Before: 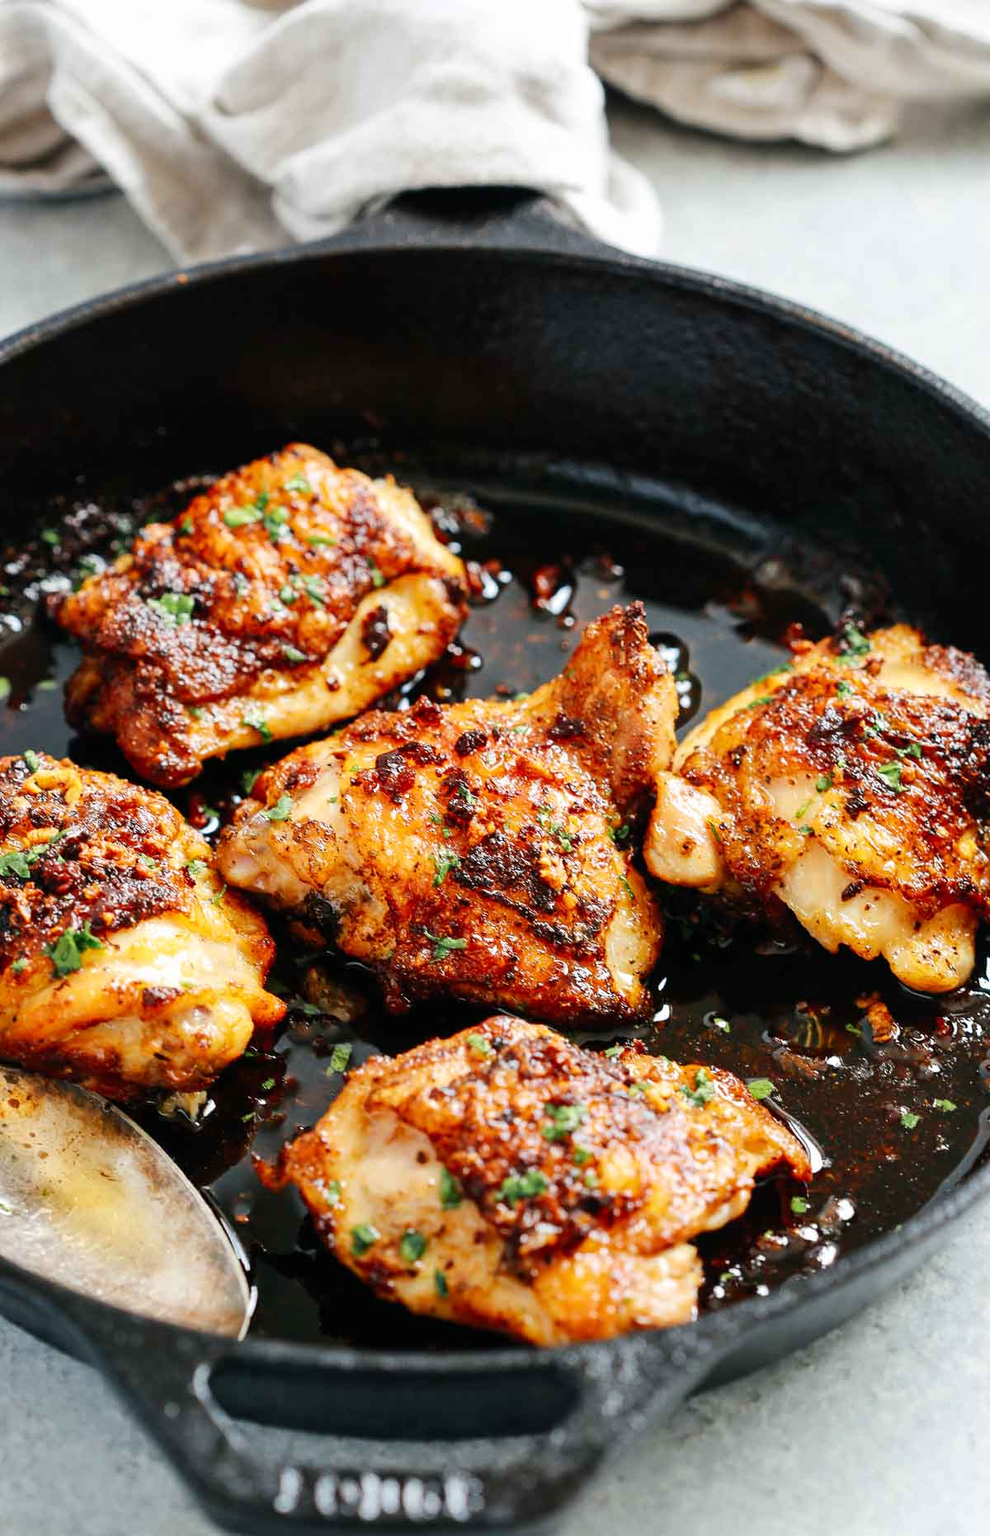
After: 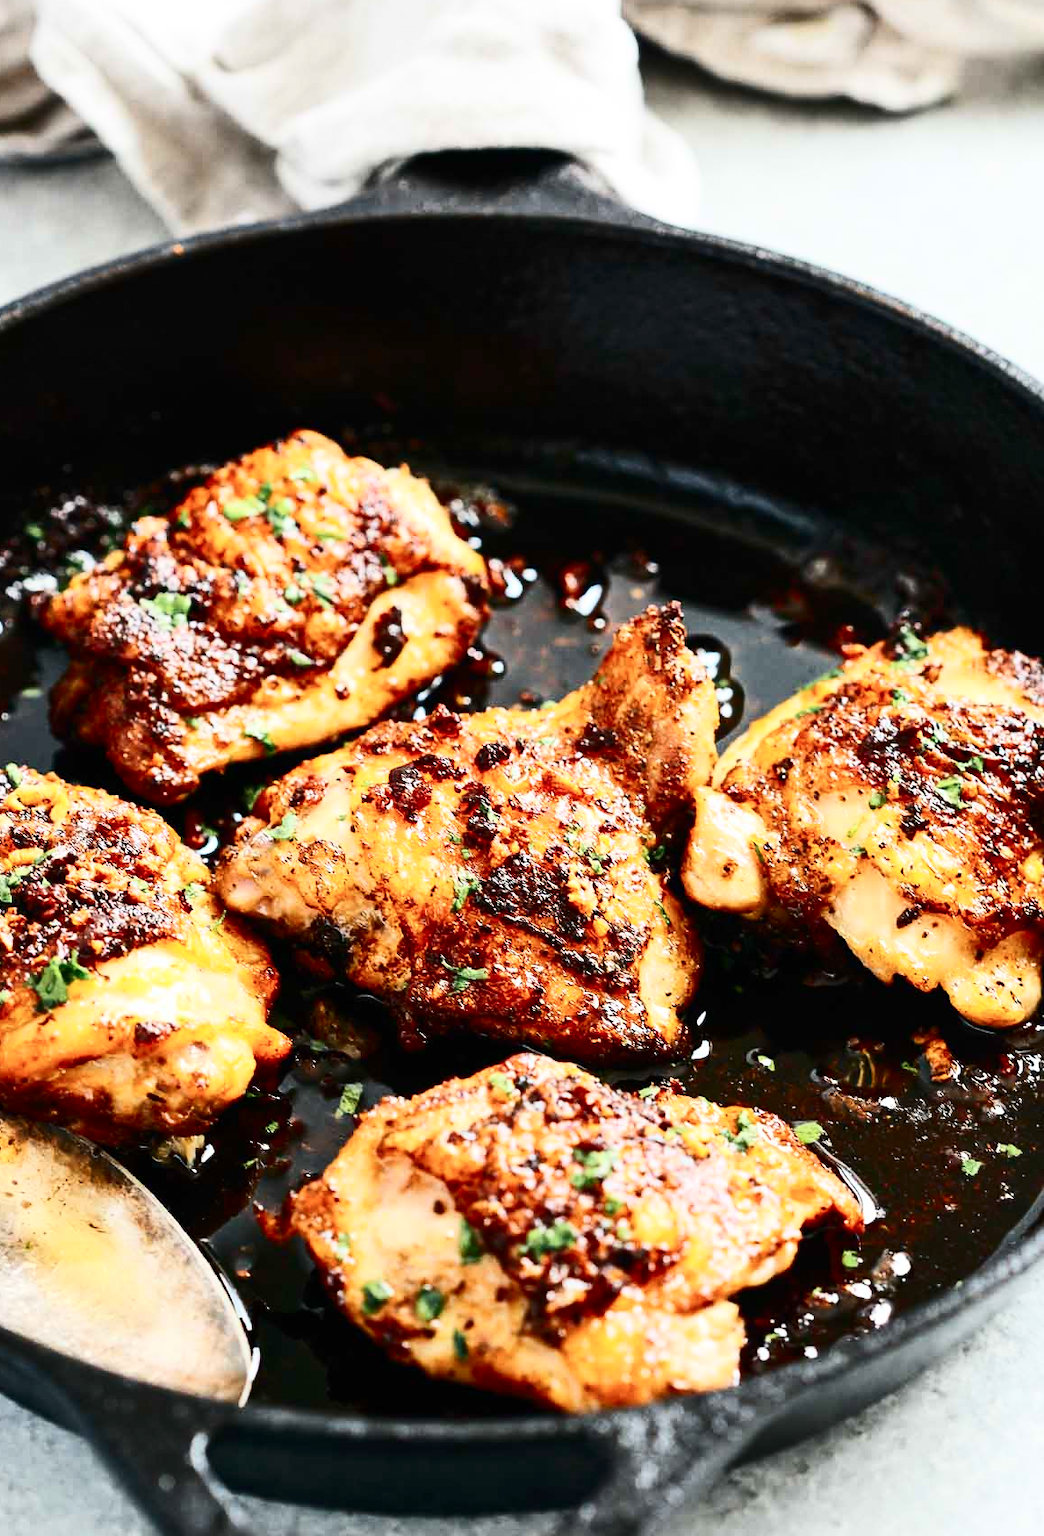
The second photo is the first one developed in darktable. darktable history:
contrast brightness saturation: contrast 0.39, brightness 0.1
crop: left 1.964%, top 3.251%, right 1.122%, bottom 4.933%
